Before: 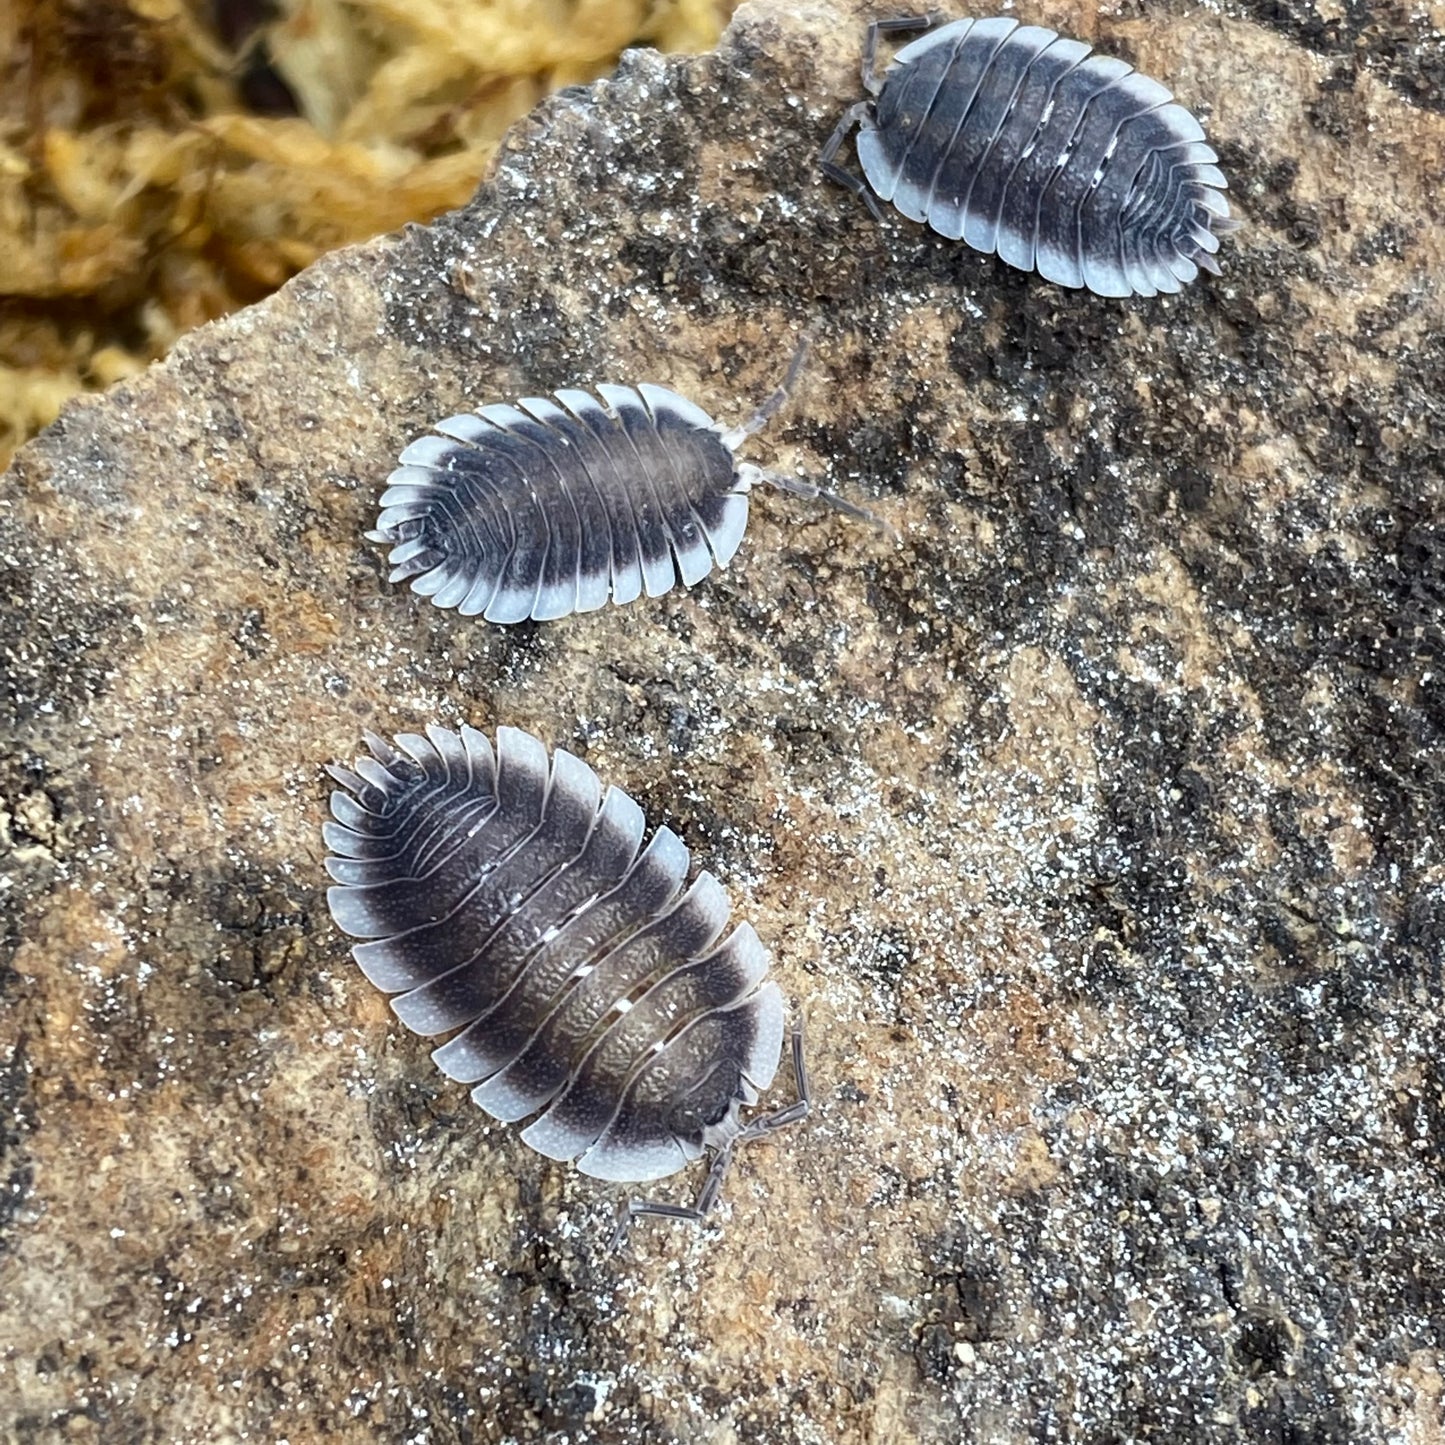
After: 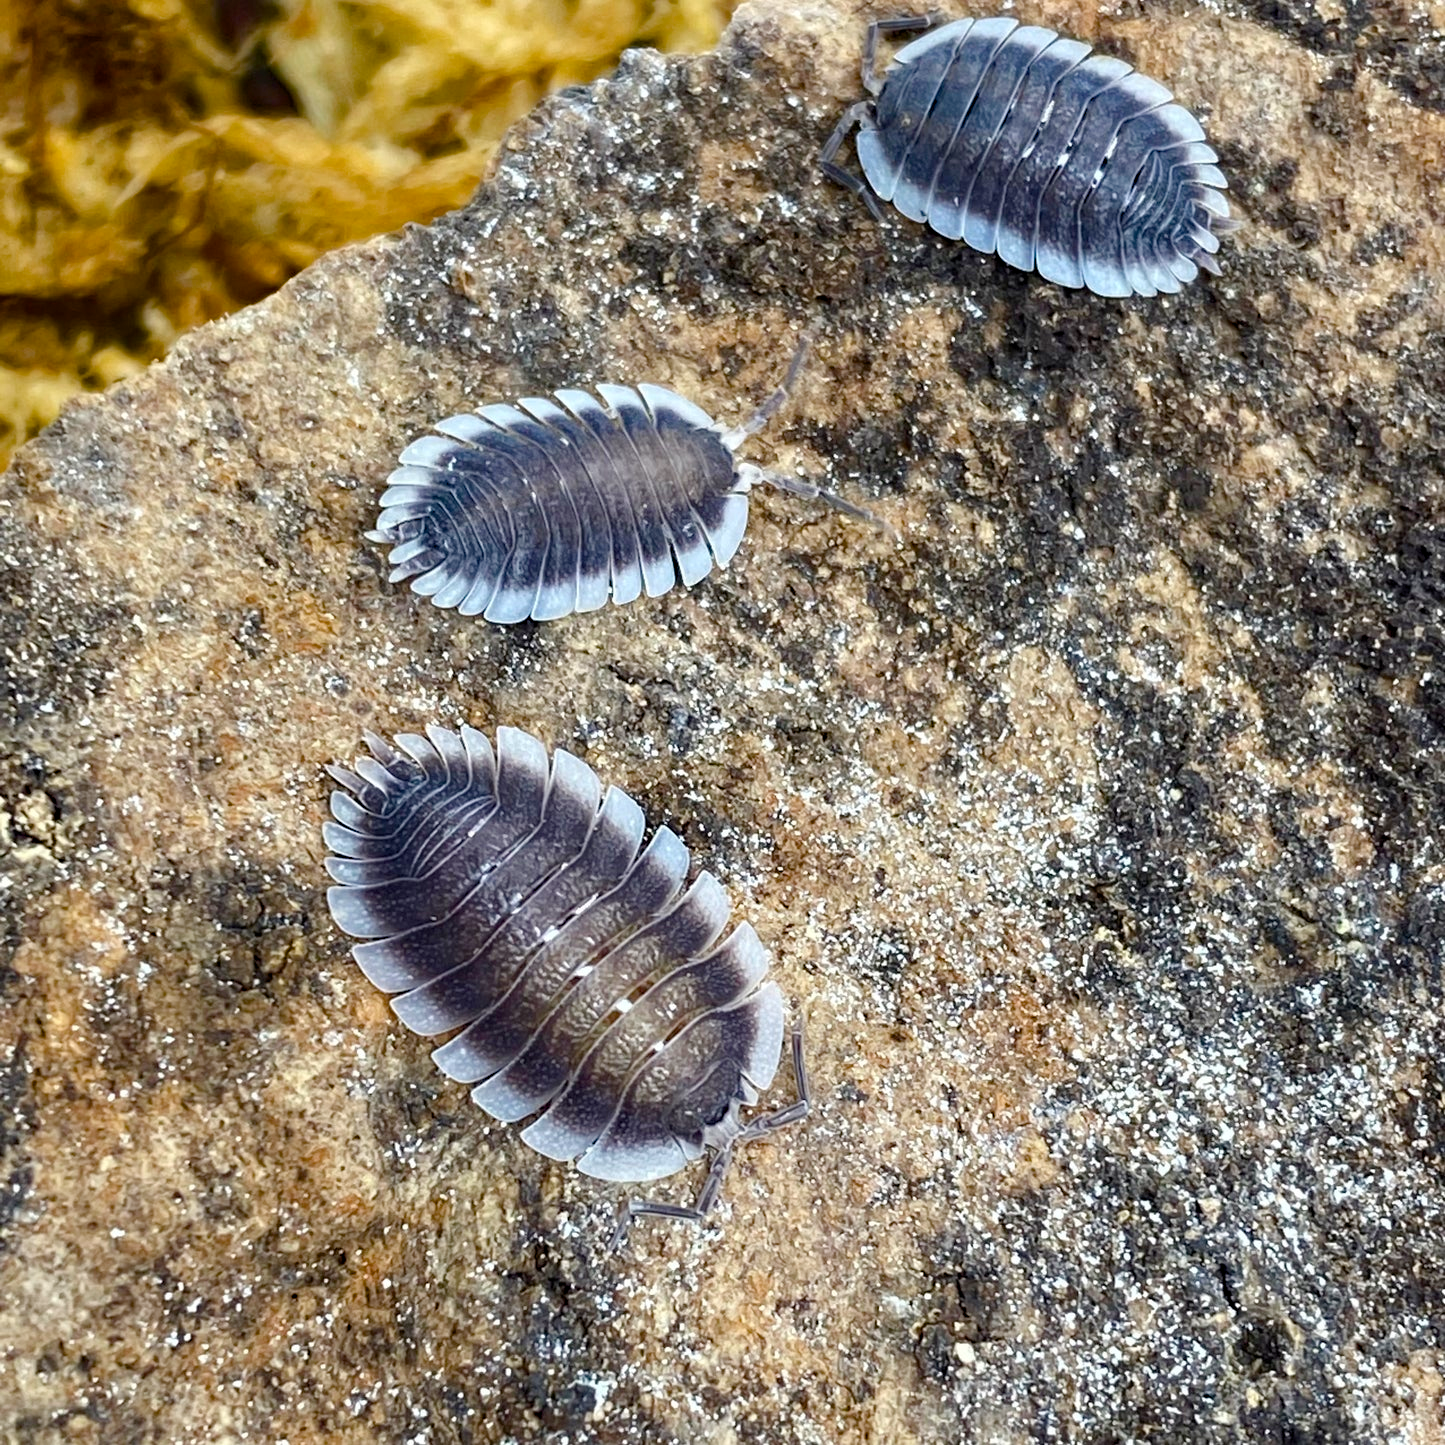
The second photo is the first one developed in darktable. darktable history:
haze removal: compatibility mode true, adaptive false
color balance rgb: perceptual saturation grading › global saturation 35%, perceptual saturation grading › highlights -30%, perceptual saturation grading › shadows 35%, perceptual brilliance grading › global brilliance 3%, perceptual brilliance grading › highlights -3%, perceptual brilliance grading › shadows 3%
